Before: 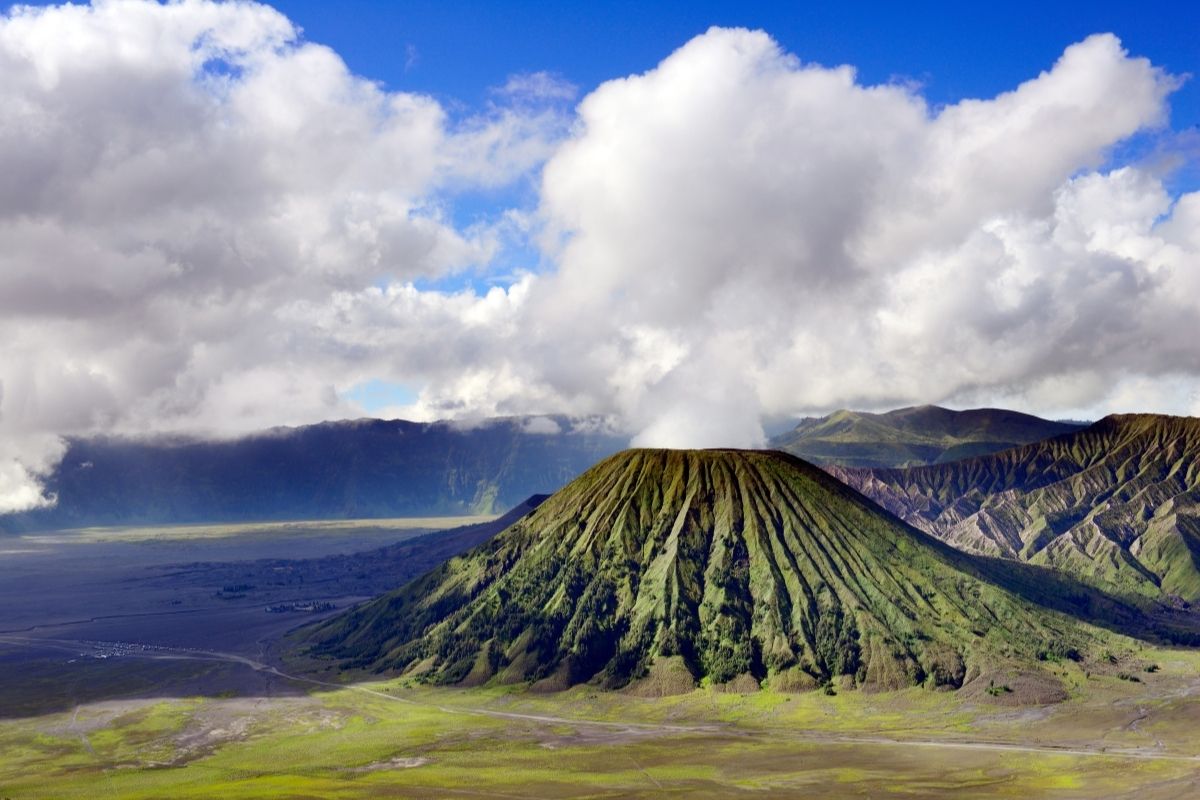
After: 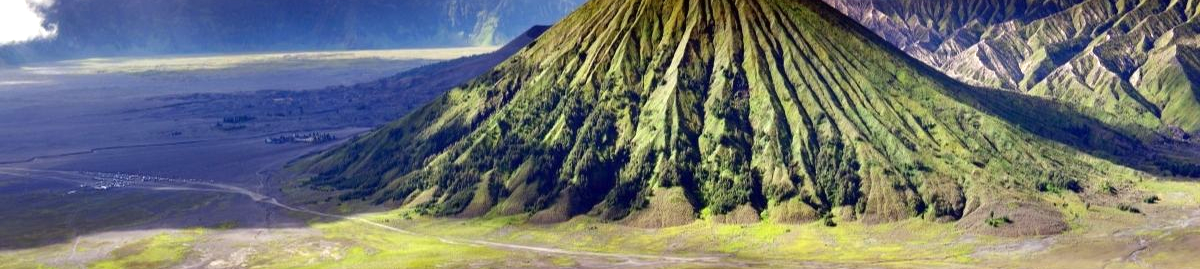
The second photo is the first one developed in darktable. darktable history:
exposure: black level correction 0, exposure 0.841 EV, compensate exposure bias true, compensate highlight preservation false
crop and rotate: top 58.767%, bottom 7.606%
